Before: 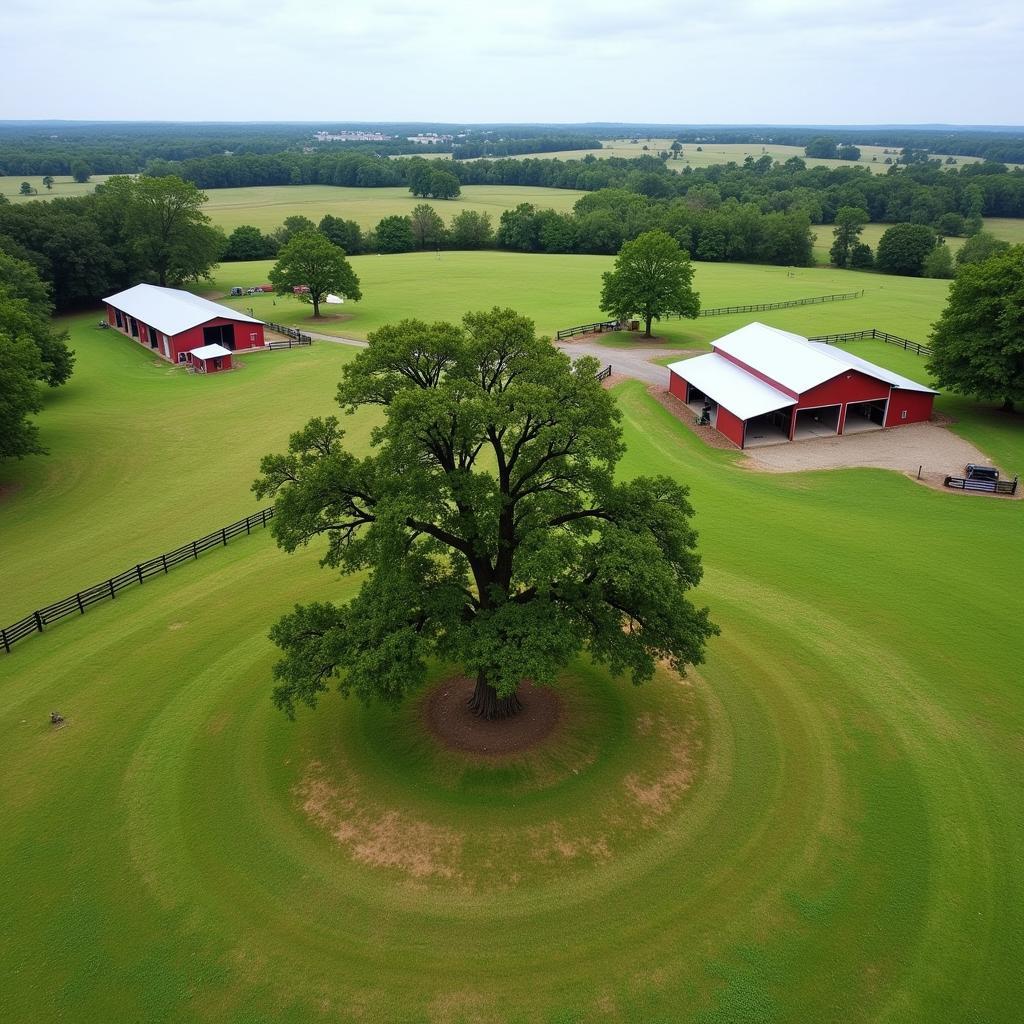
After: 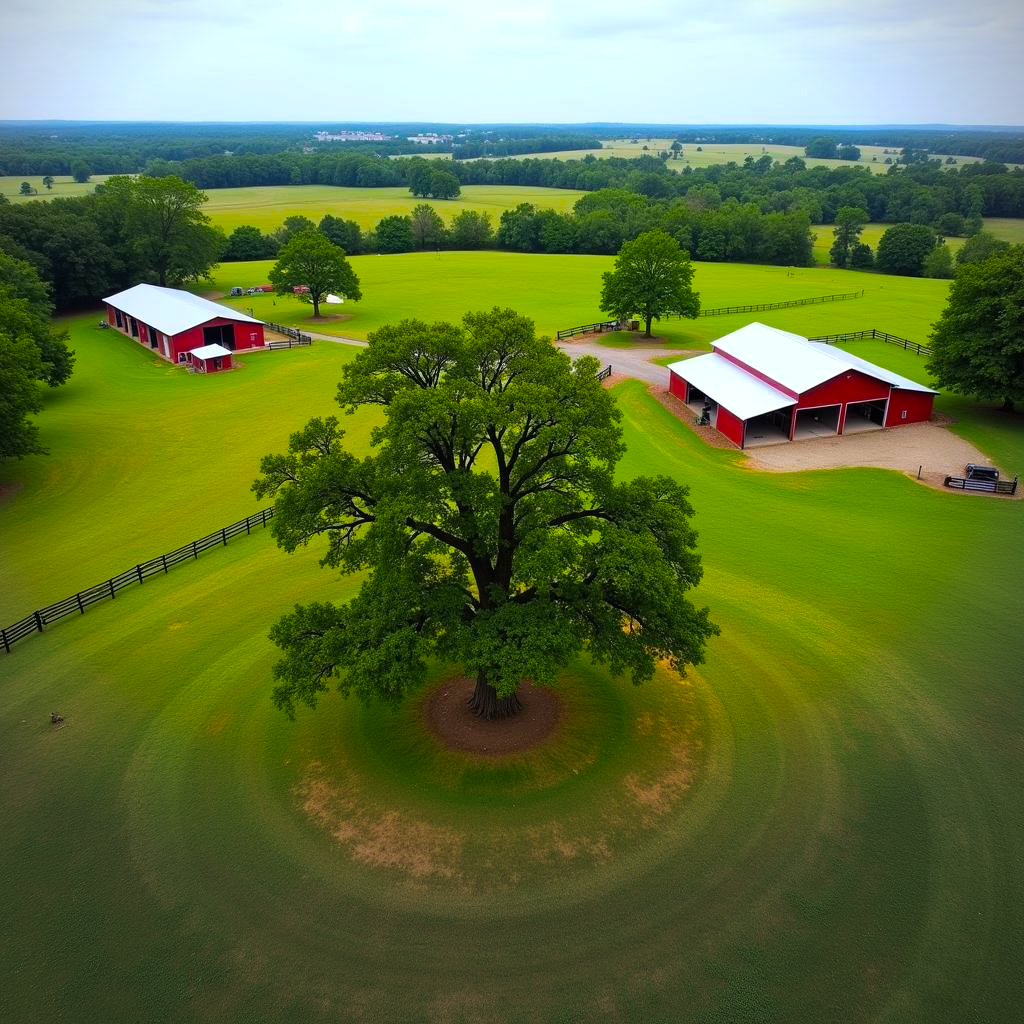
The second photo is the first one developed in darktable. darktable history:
color balance rgb: linear chroma grading › global chroma 6.176%, perceptual saturation grading › global saturation 61.805%, perceptual saturation grading › highlights 20.293%, perceptual saturation grading › shadows -49.632%, contrast 3.963%
vignetting: fall-off start 89%, fall-off radius 44.16%, center (-0.066, -0.316), width/height ratio 1.159
color zones: curves: ch1 [(0, 0.523) (0.143, 0.545) (0.286, 0.52) (0.429, 0.506) (0.571, 0.503) (0.714, 0.503) (0.857, 0.508) (1, 0.523)]
